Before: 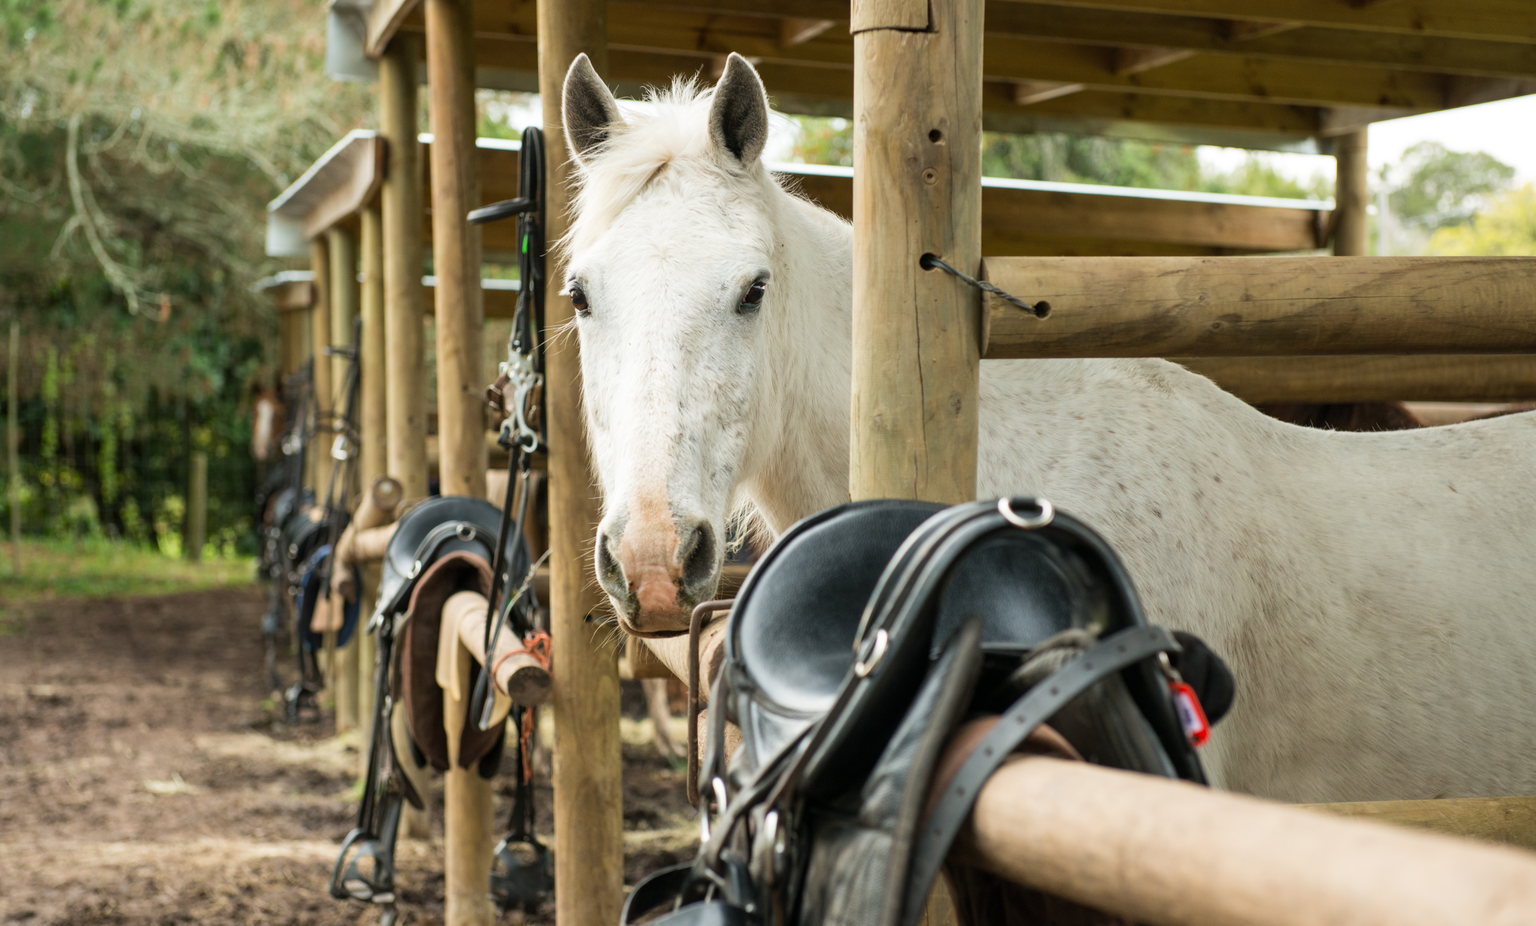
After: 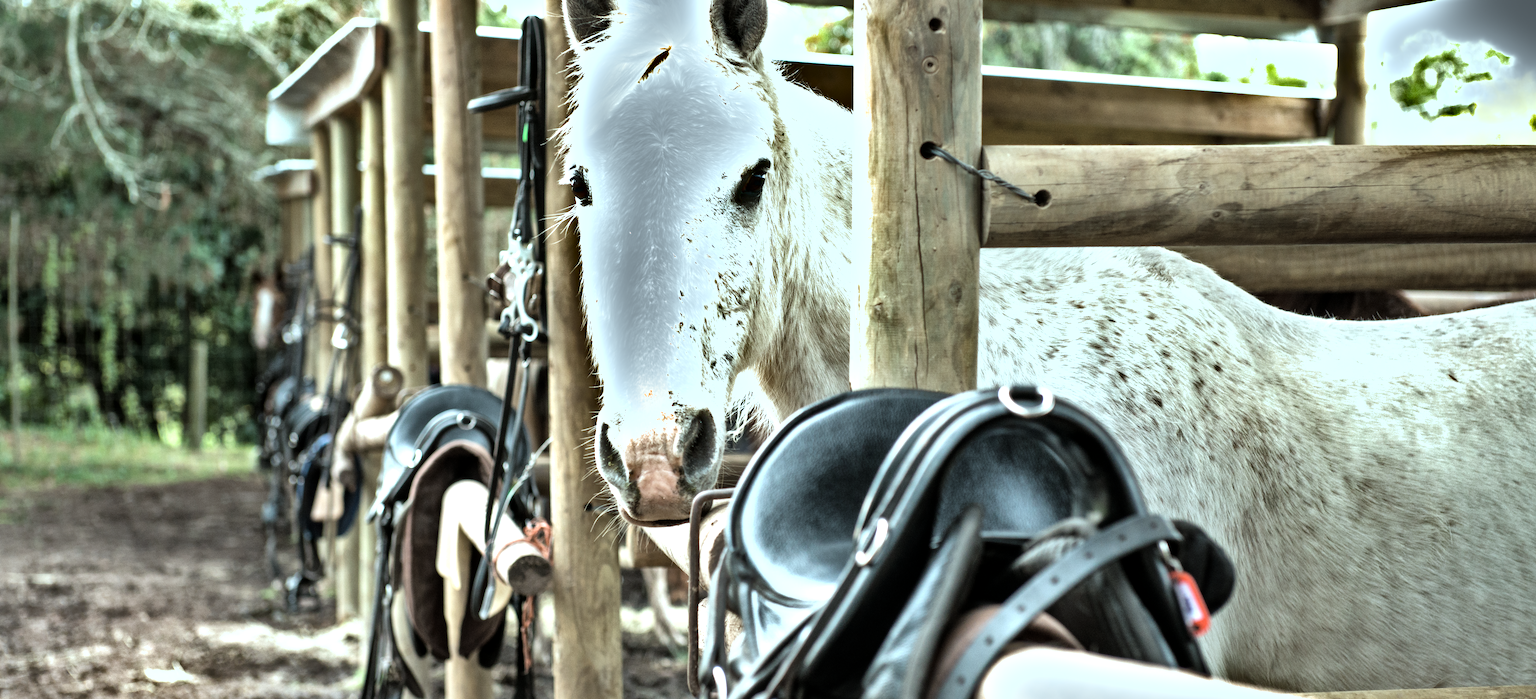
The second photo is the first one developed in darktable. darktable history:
local contrast: mode bilateral grid, contrast 20, coarseness 50, detail 119%, midtone range 0.2
color correction: highlights a* -12.2, highlights b* -17.49, saturation 0.695
shadows and highlights: radius 108.28, shadows 40.82, highlights -72.8, low approximation 0.01, soften with gaussian
crop and rotate: top 12.078%, bottom 12.357%
tone equalizer: -8 EV -1.1 EV, -7 EV -1.02 EV, -6 EV -0.846 EV, -5 EV -0.579 EV, -3 EV 0.554 EV, -2 EV 0.88 EV, -1 EV 0.996 EV, +0 EV 1.06 EV
